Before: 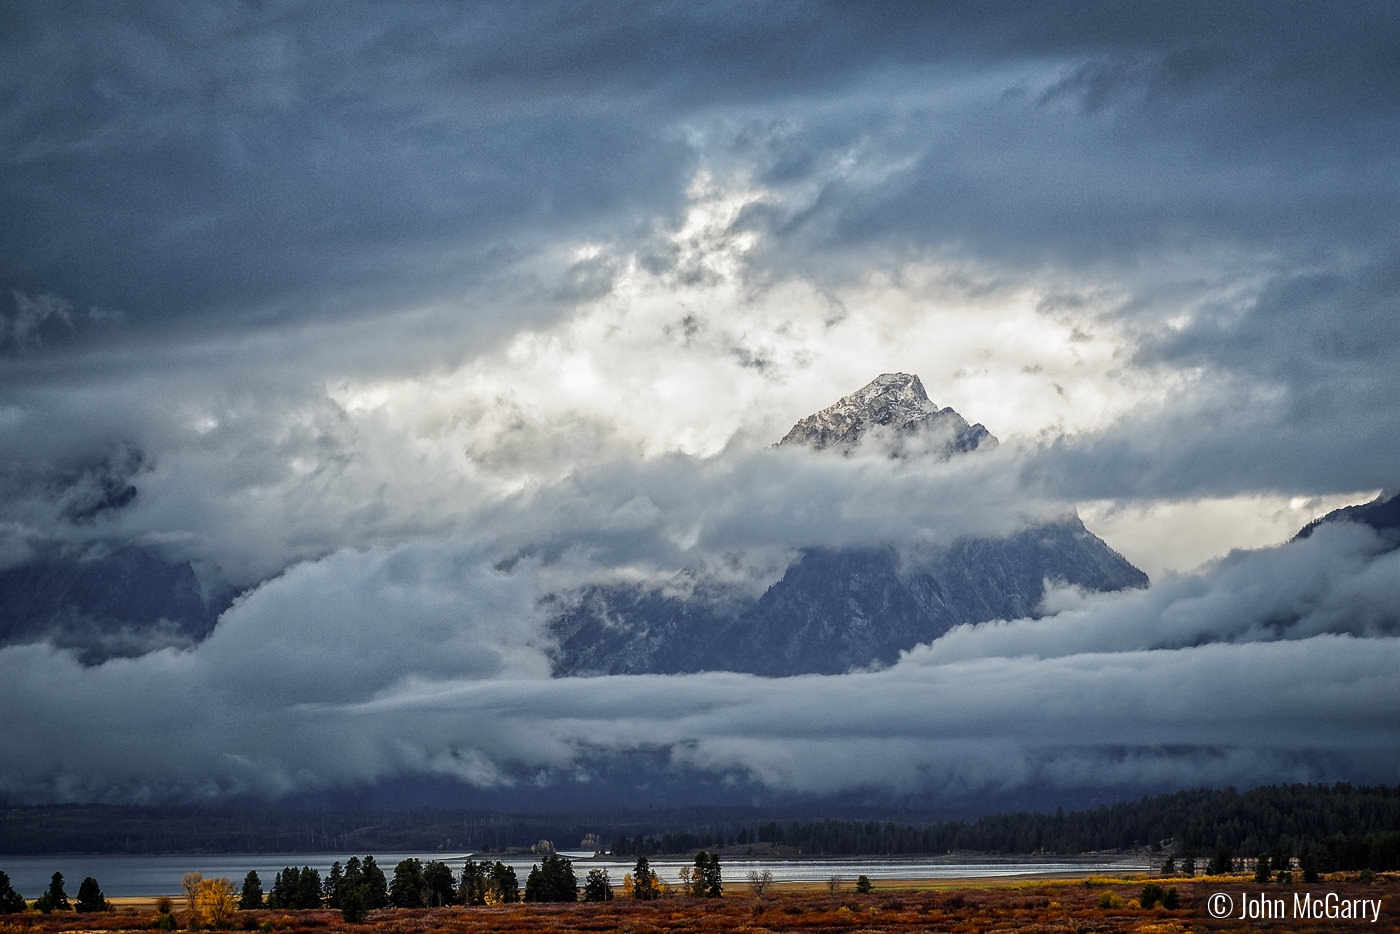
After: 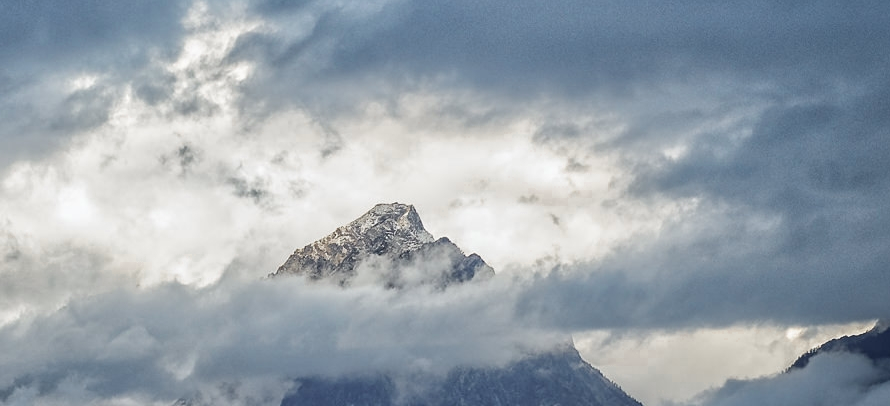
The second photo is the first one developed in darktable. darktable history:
color zones: curves: ch0 [(0.11, 0.396) (0.195, 0.36) (0.25, 0.5) (0.303, 0.412) (0.357, 0.544) (0.75, 0.5) (0.967, 0.328)]; ch1 [(0, 0.468) (0.112, 0.512) (0.202, 0.6) (0.25, 0.5) (0.307, 0.352) (0.357, 0.544) (0.75, 0.5) (0.963, 0.524)]
crop: left 36.037%, top 18.214%, right 0.359%, bottom 38.315%
